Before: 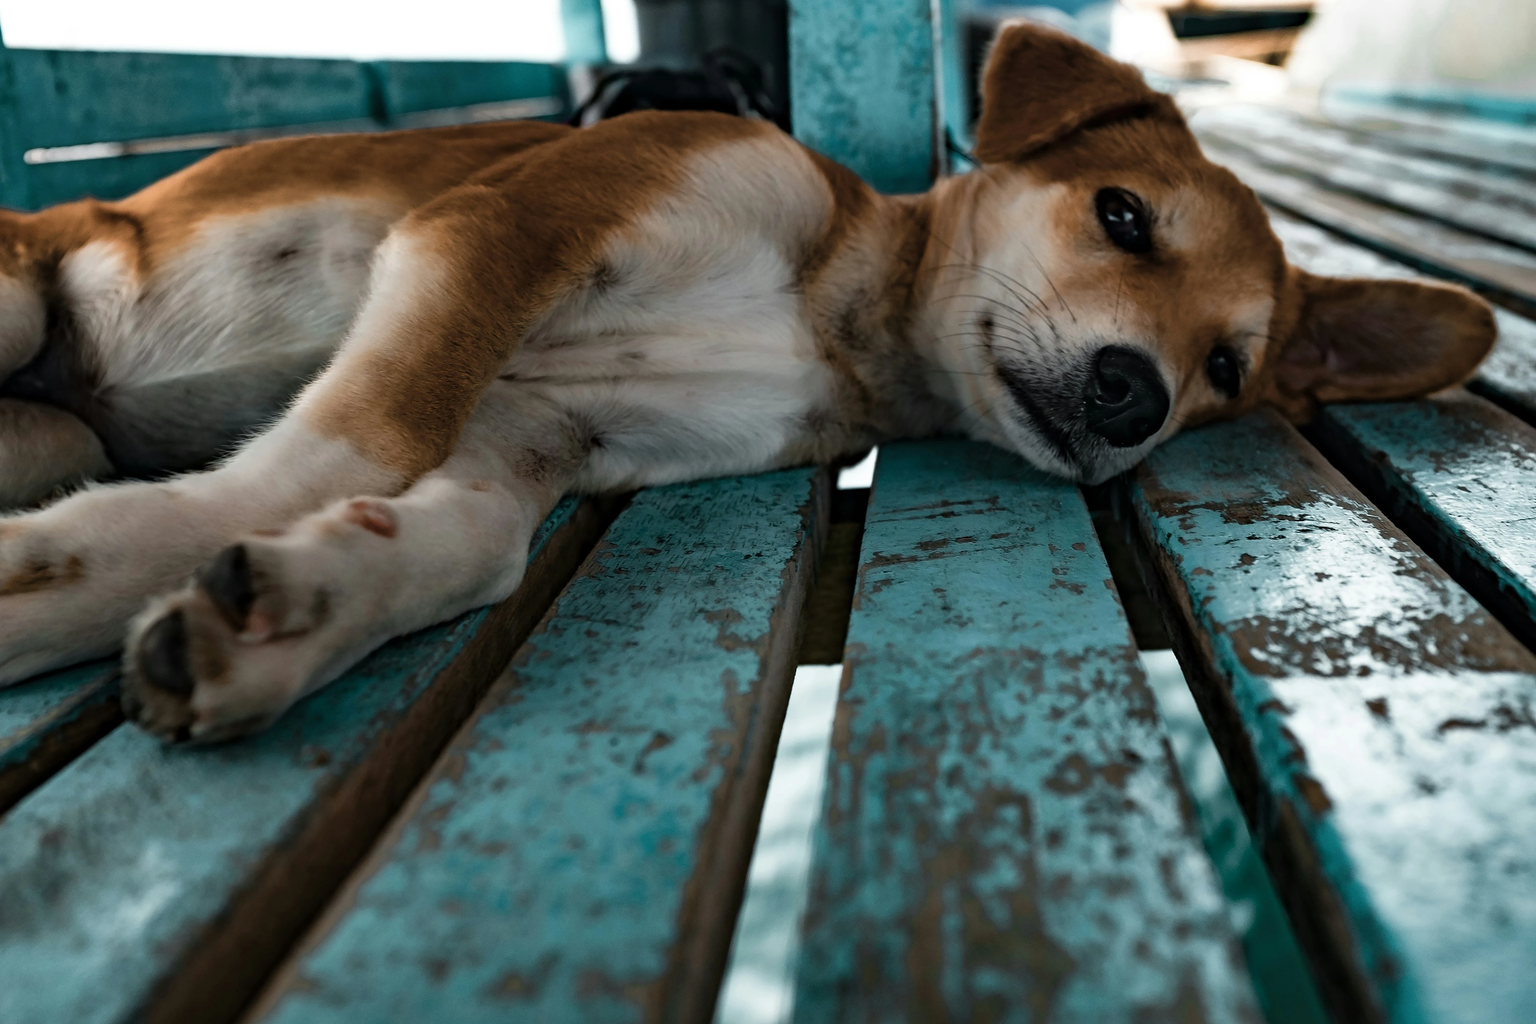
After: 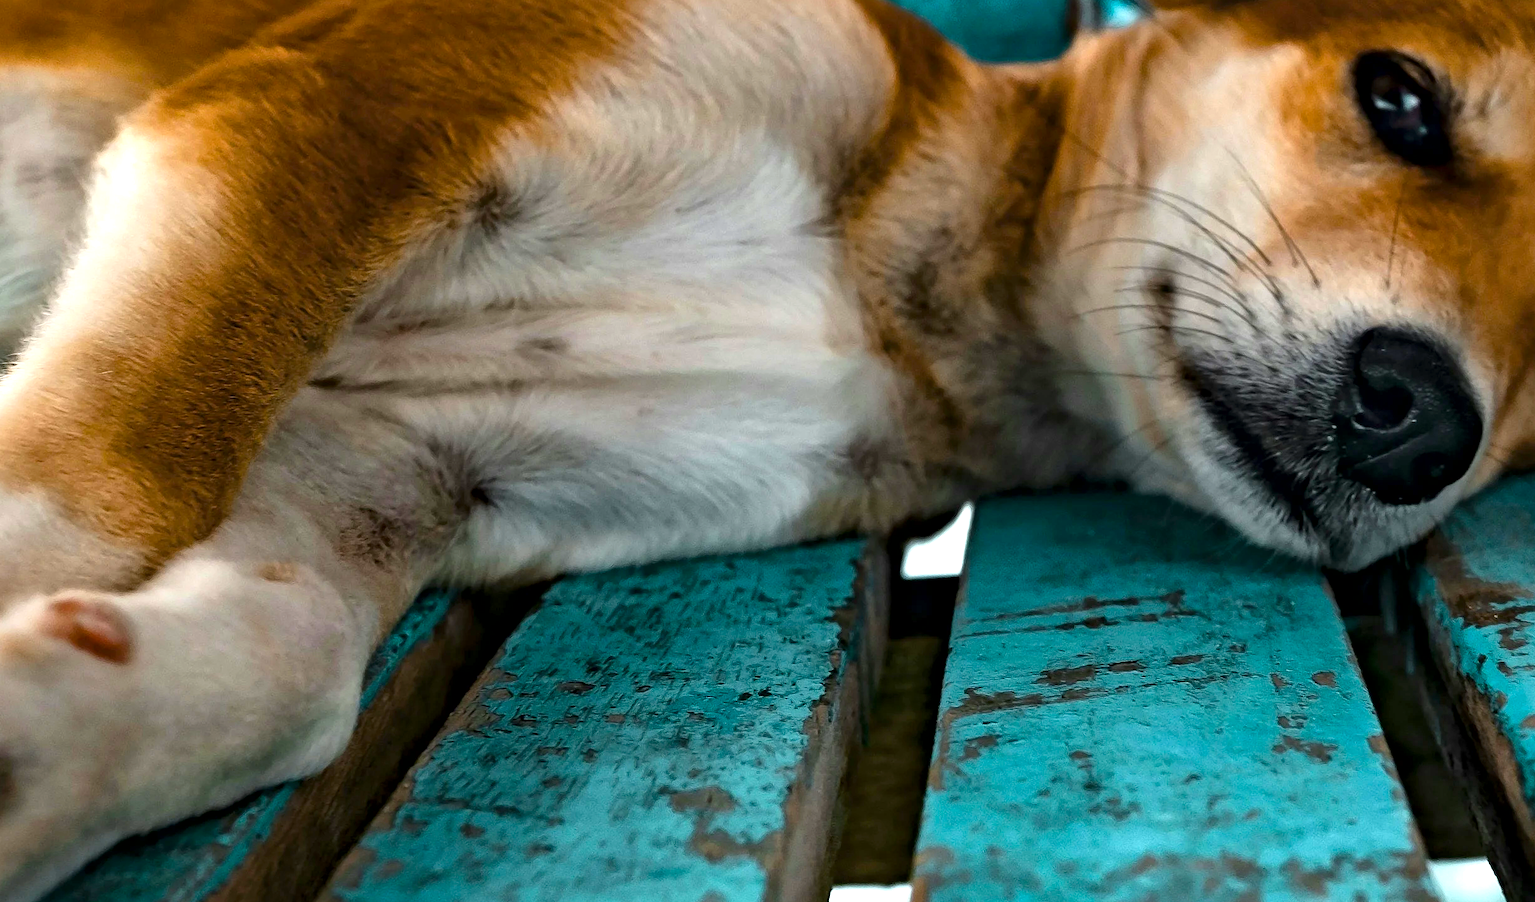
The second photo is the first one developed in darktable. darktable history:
local contrast: mode bilateral grid, contrast 20, coarseness 50, detail 132%, midtone range 0.2
color balance rgb: linear chroma grading › global chroma 15%, perceptual saturation grading › global saturation 30%
exposure: exposure 0.921 EV, compensate highlight preservation false
crop: left 20.932%, top 15.471%, right 21.848%, bottom 34.081%
